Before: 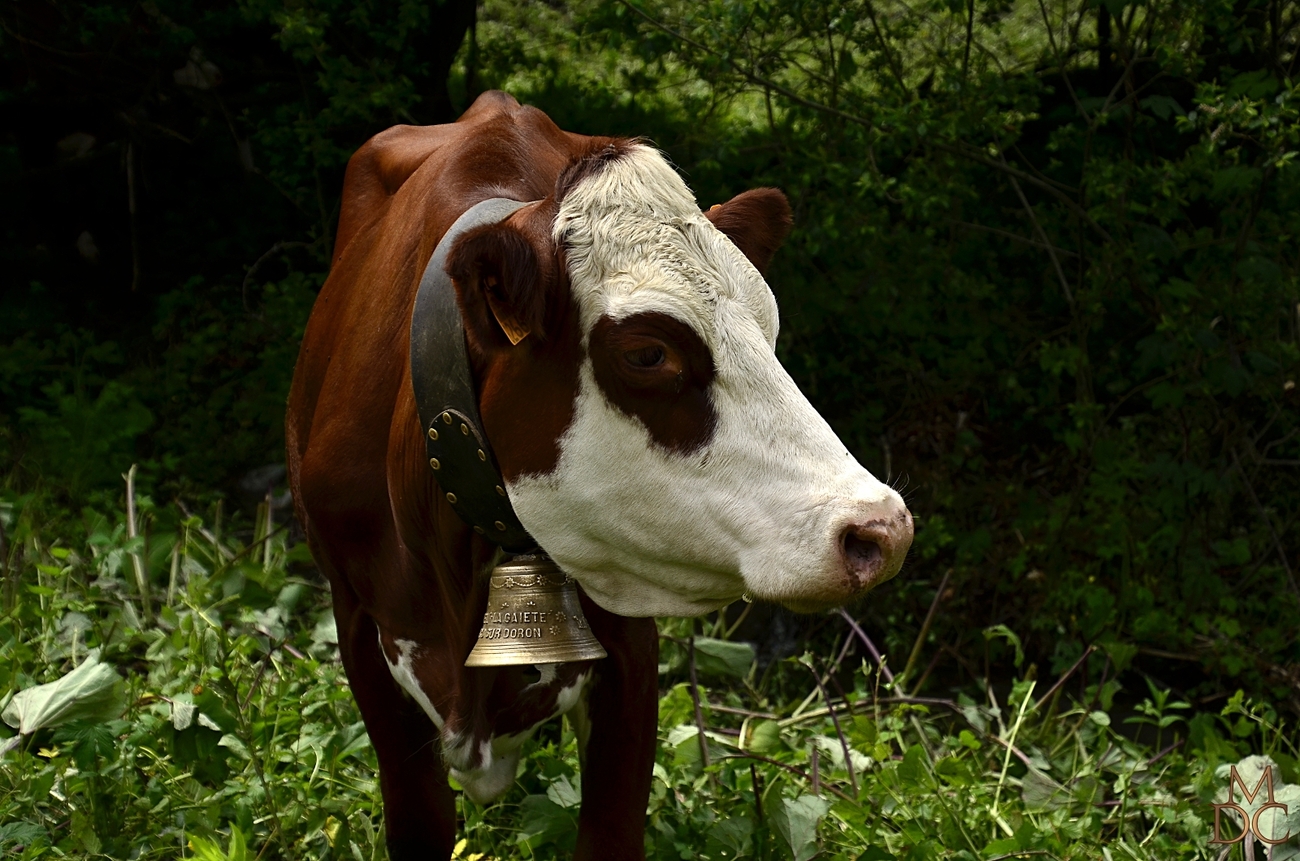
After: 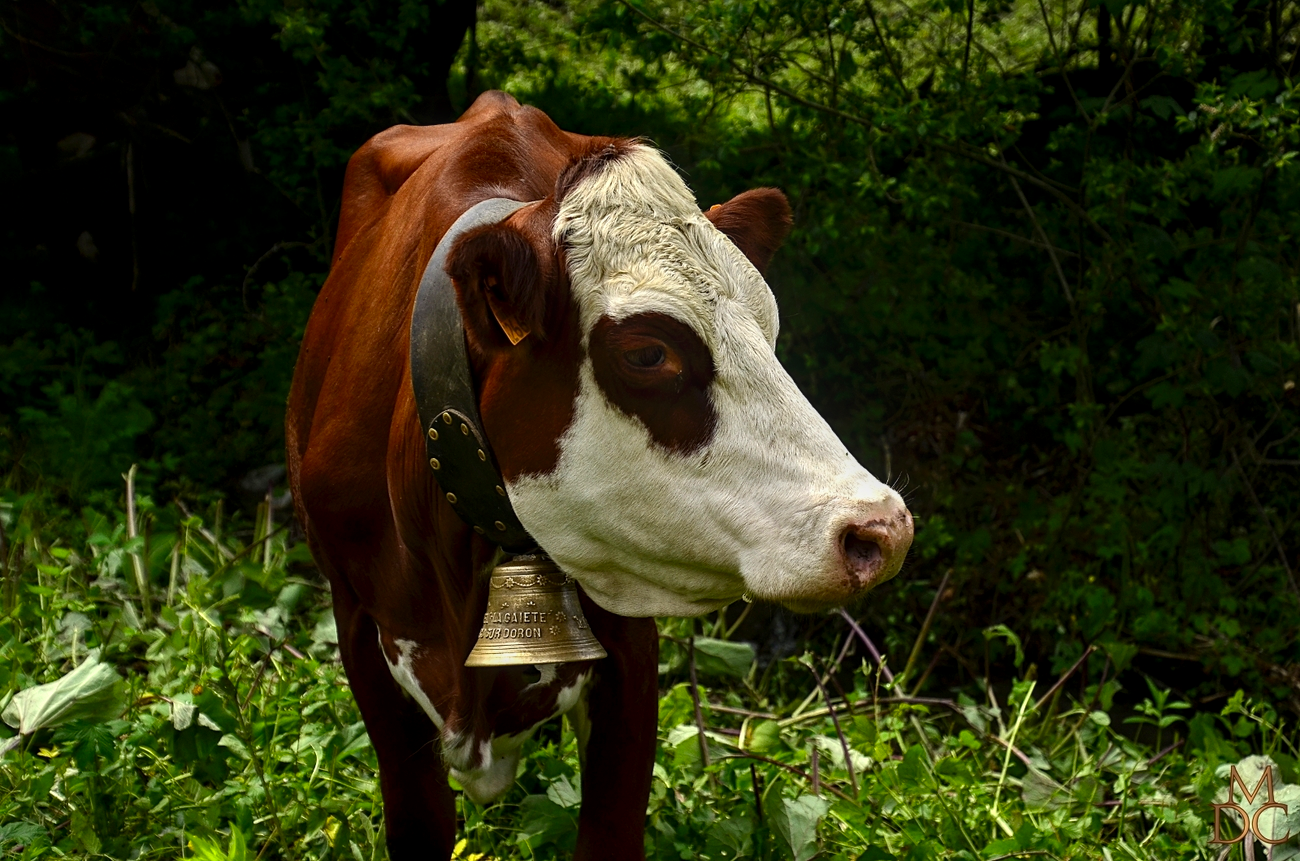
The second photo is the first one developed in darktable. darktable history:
local contrast: on, module defaults
color zones: curves: ch0 [(0, 0.613) (0.01, 0.613) (0.245, 0.448) (0.498, 0.529) (0.642, 0.665) (0.879, 0.777) (0.99, 0.613)]; ch1 [(0, 0) (0.143, 0) (0.286, 0) (0.429, 0) (0.571, 0) (0.714, 0) (0.857, 0)], mix -131.09%
